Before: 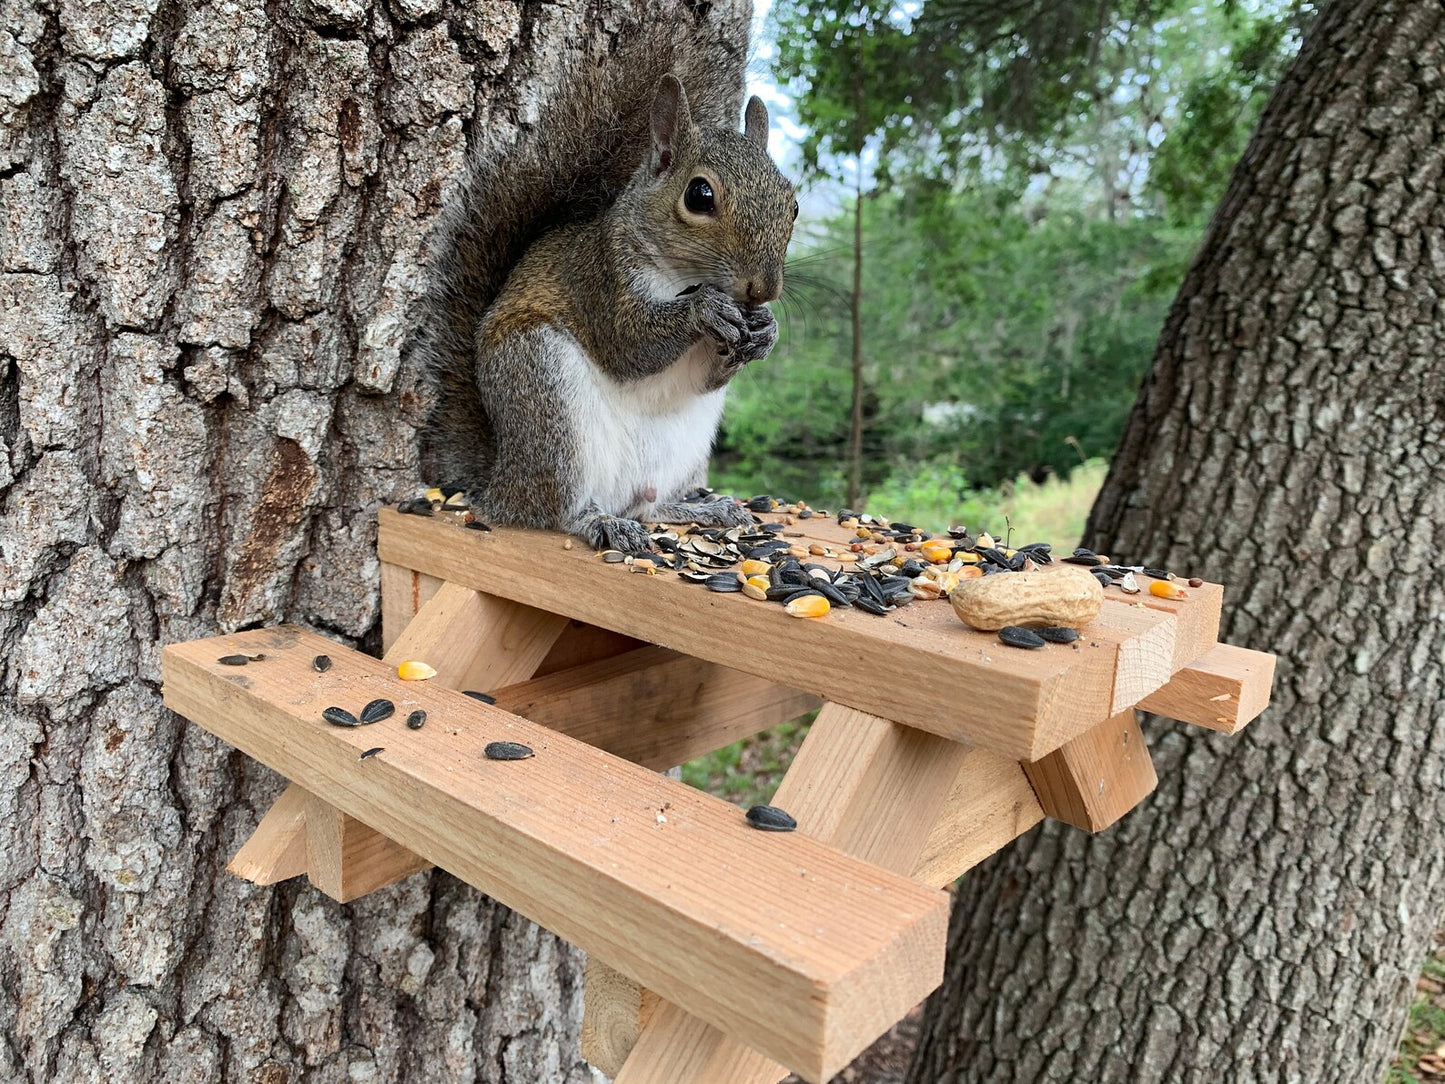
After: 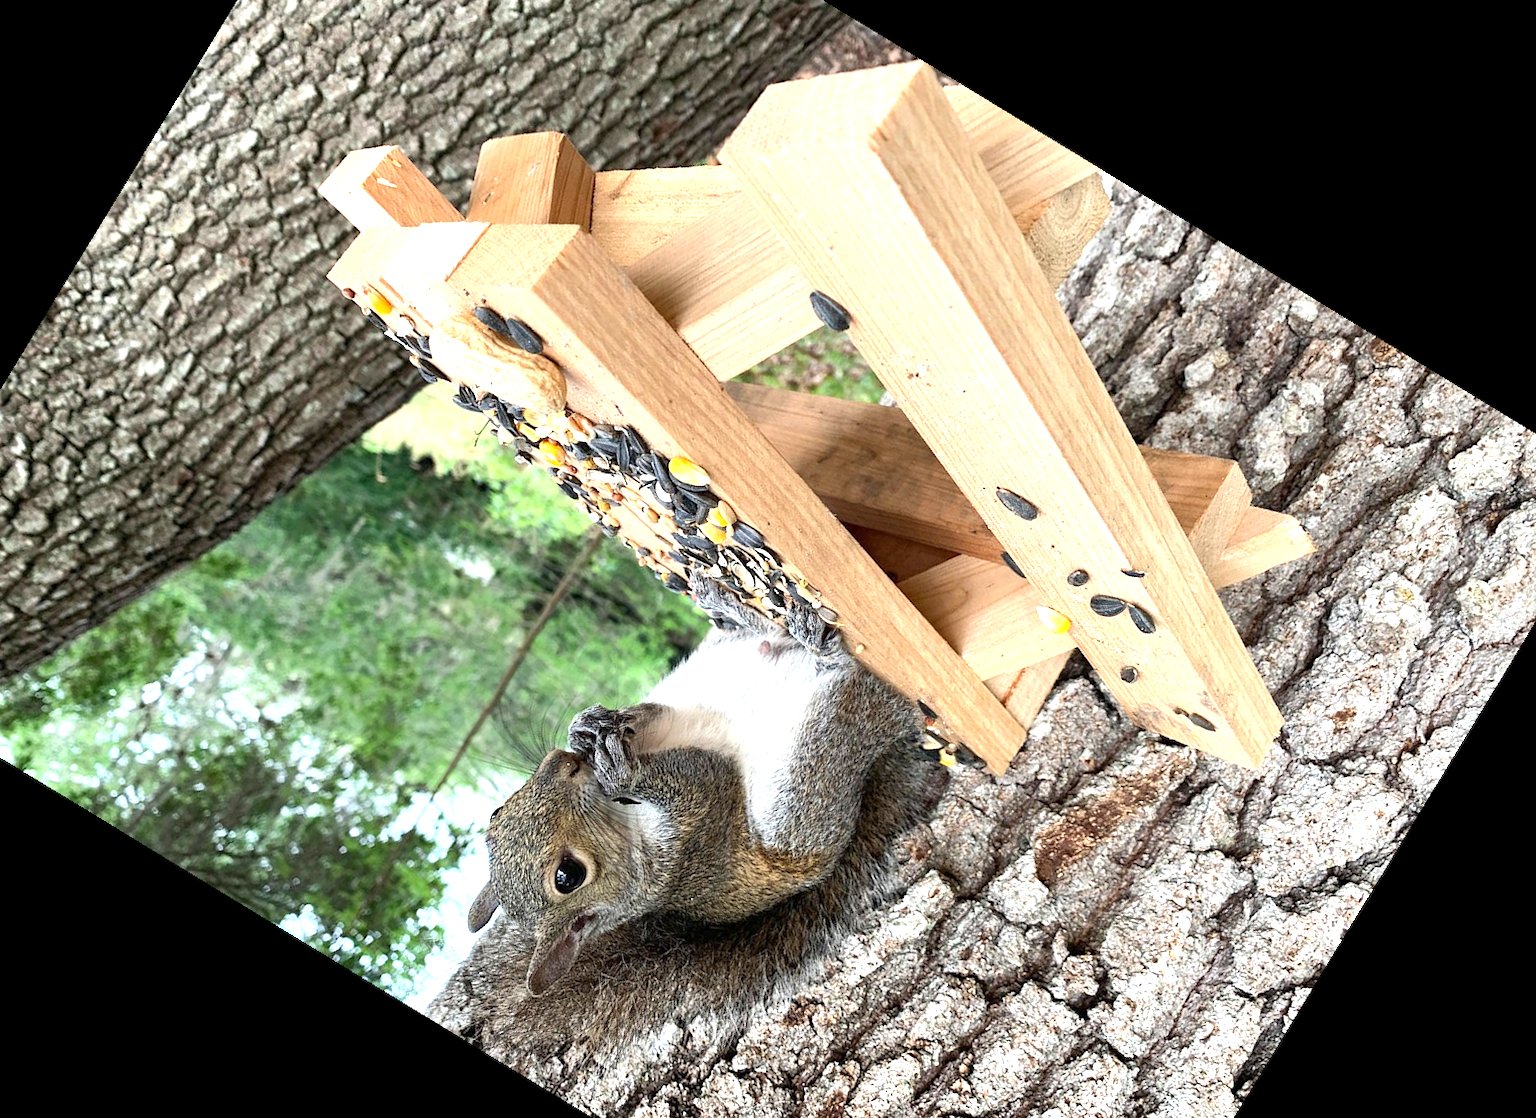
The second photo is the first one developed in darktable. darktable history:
crop and rotate: angle 148.68°, left 9.111%, top 15.603%, right 4.588%, bottom 17.041%
exposure: exposure 1.061 EV, compensate highlight preservation false
